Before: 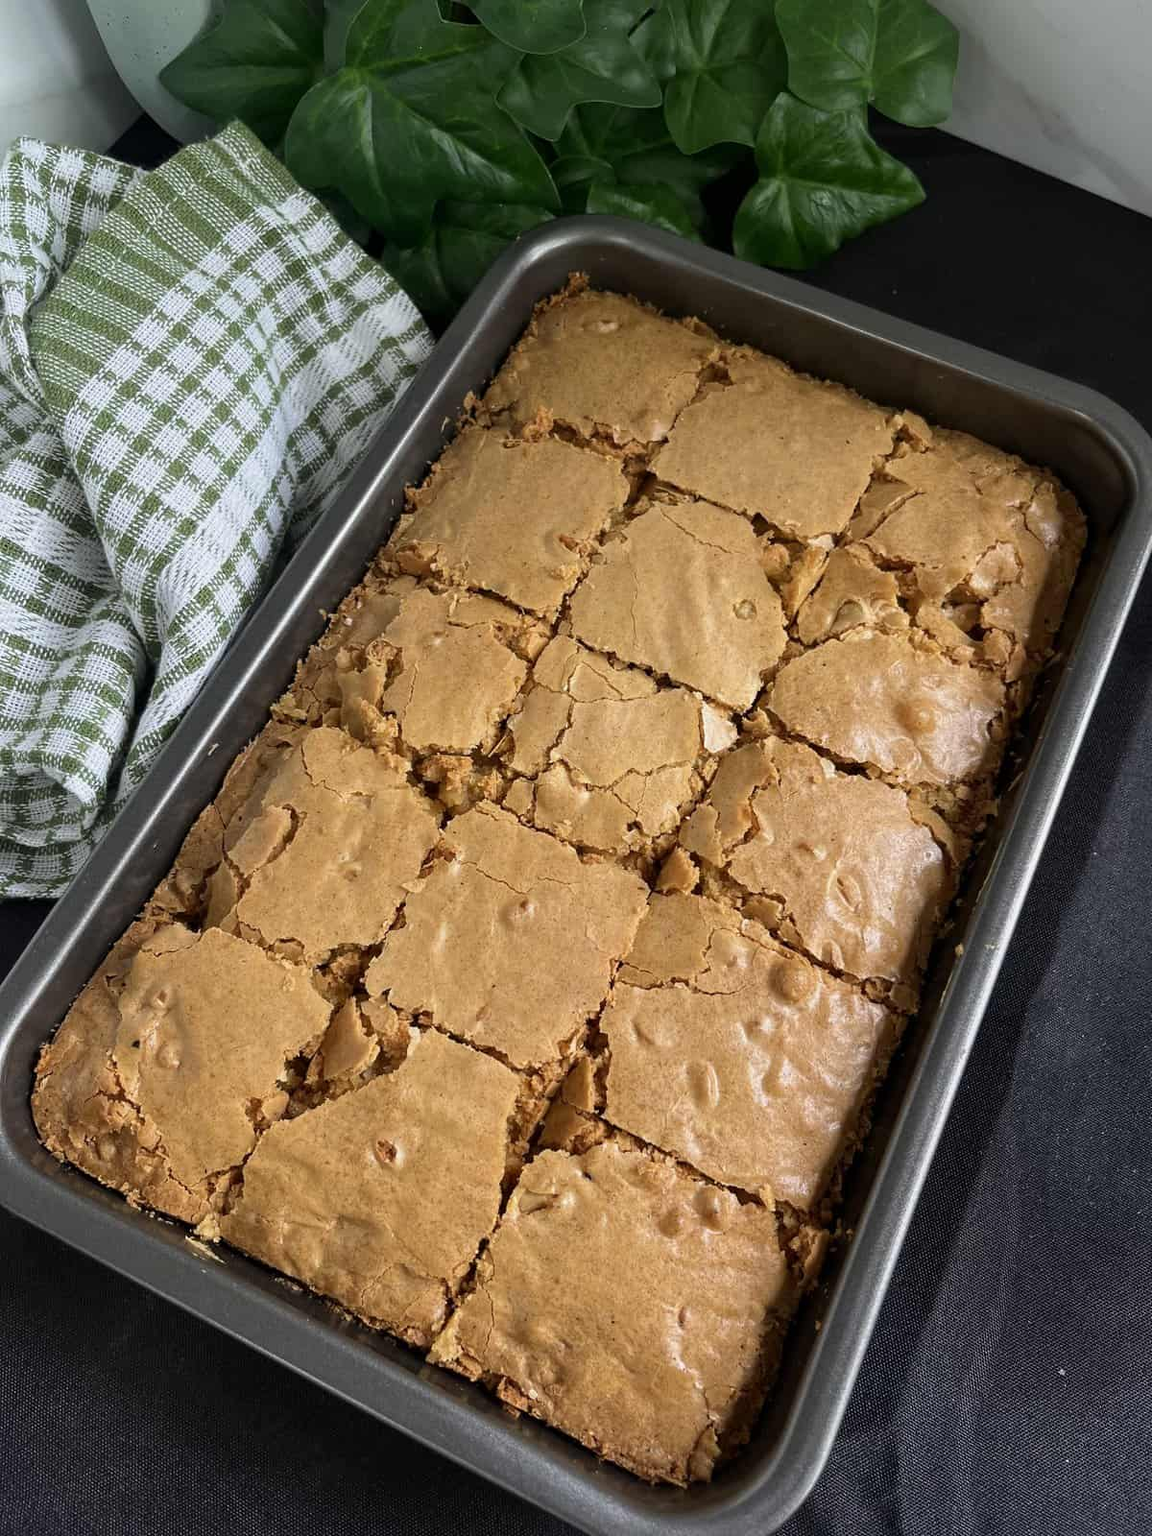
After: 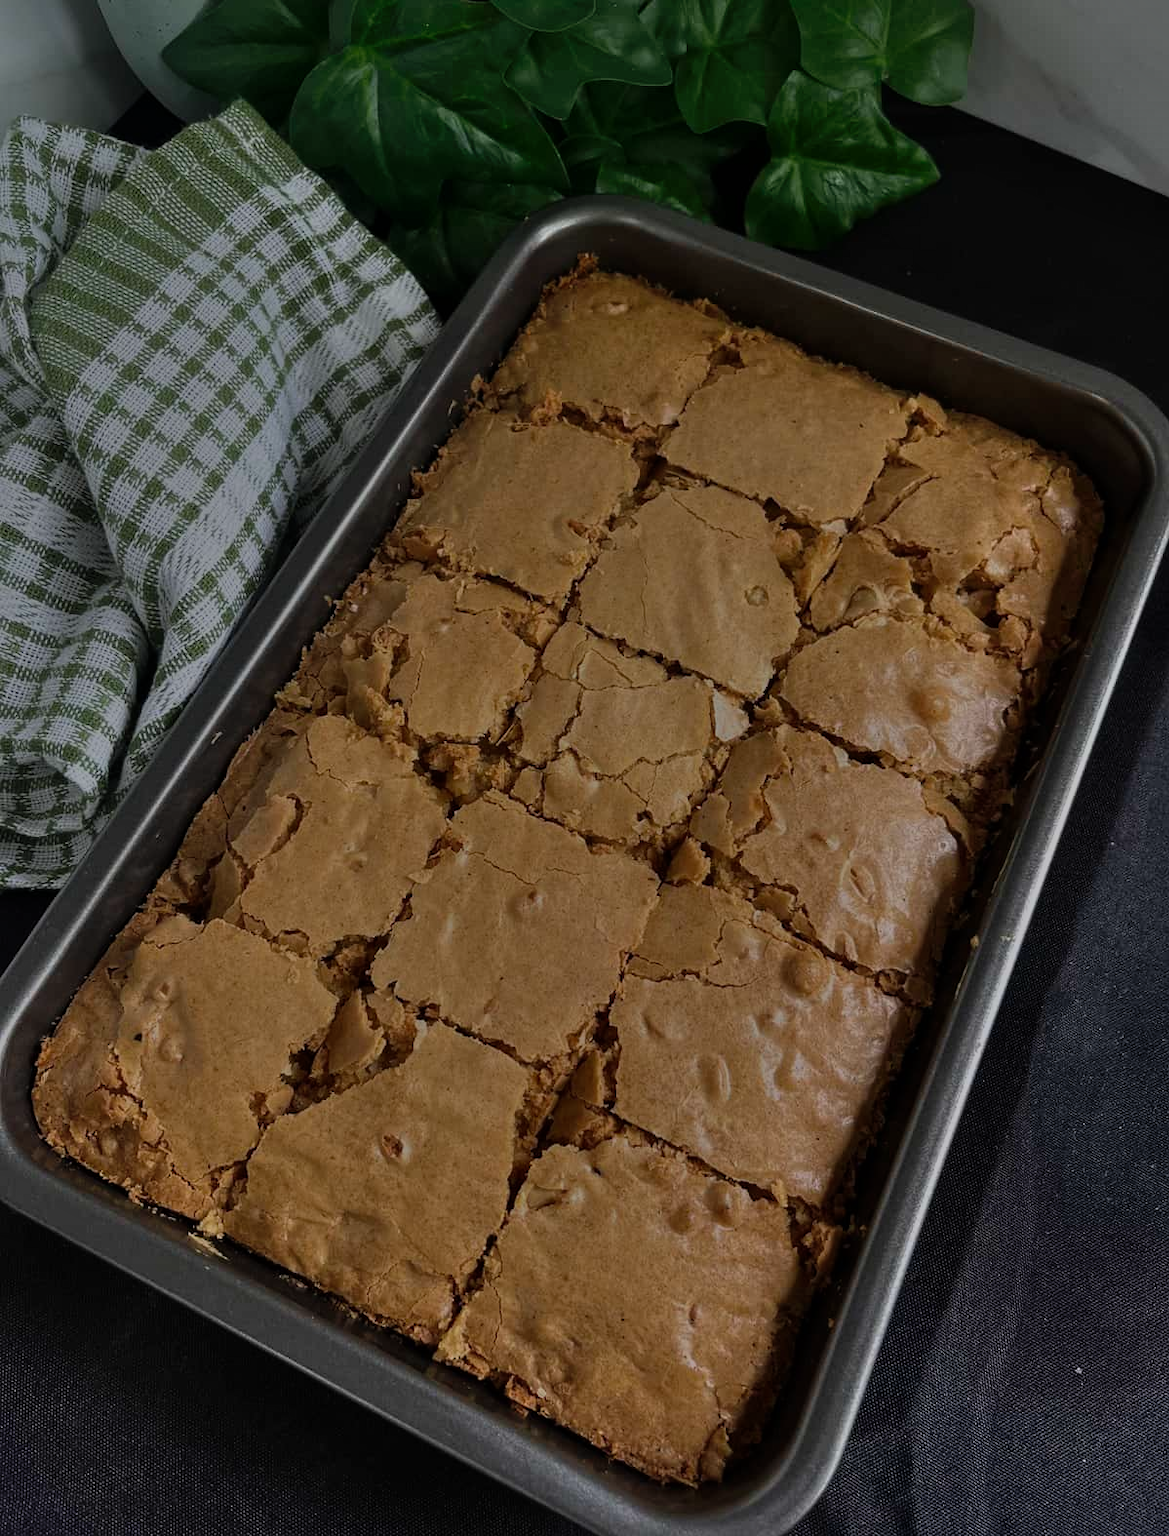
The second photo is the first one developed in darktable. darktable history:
shadows and highlights: soften with gaussian
crop: top 1.511%, right 0.079%
exposure: exposure -1.942 EV, compensate highlight preservation false
